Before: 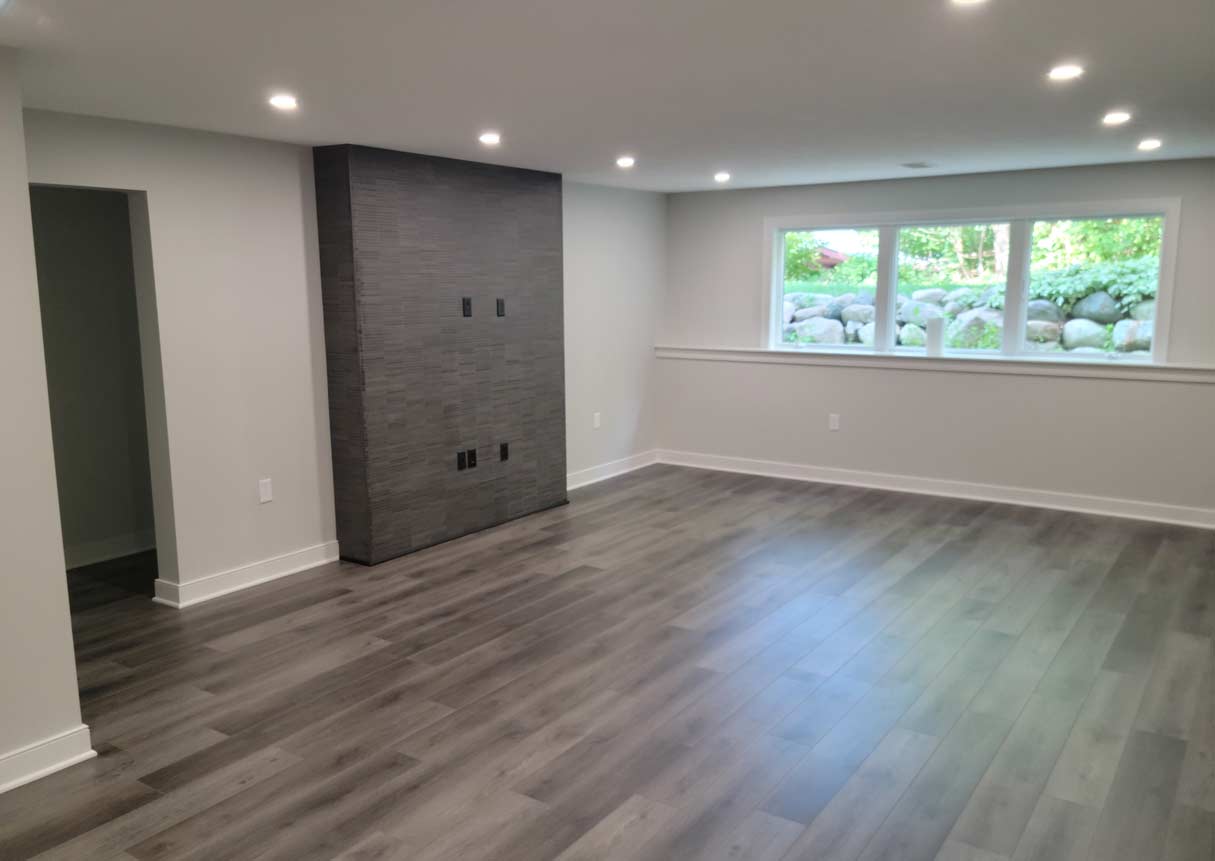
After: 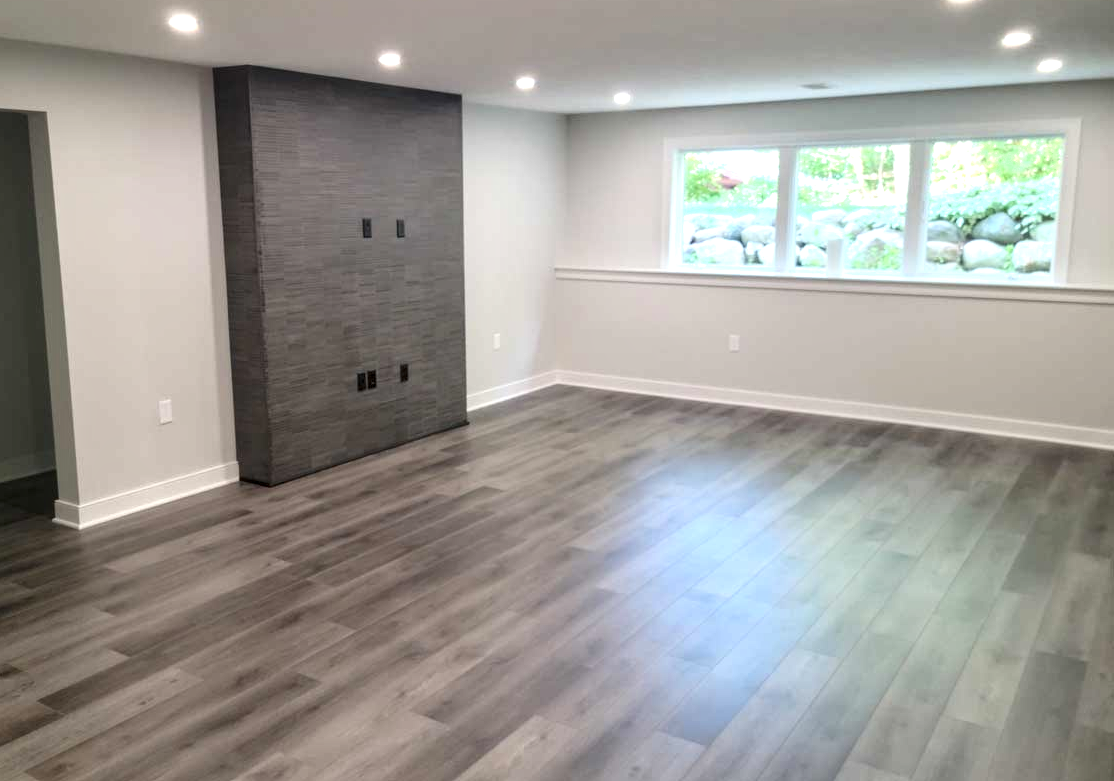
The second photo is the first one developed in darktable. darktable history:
exposure: black level correction 0, exposure 0.5 EV, compensate exposure bias true, compensate highlight preservation false
shadows and highlights: shadows 0, highlights 40
crop and rotate: left 8.262%, top 9.226%
local contrast: on, module defaults
